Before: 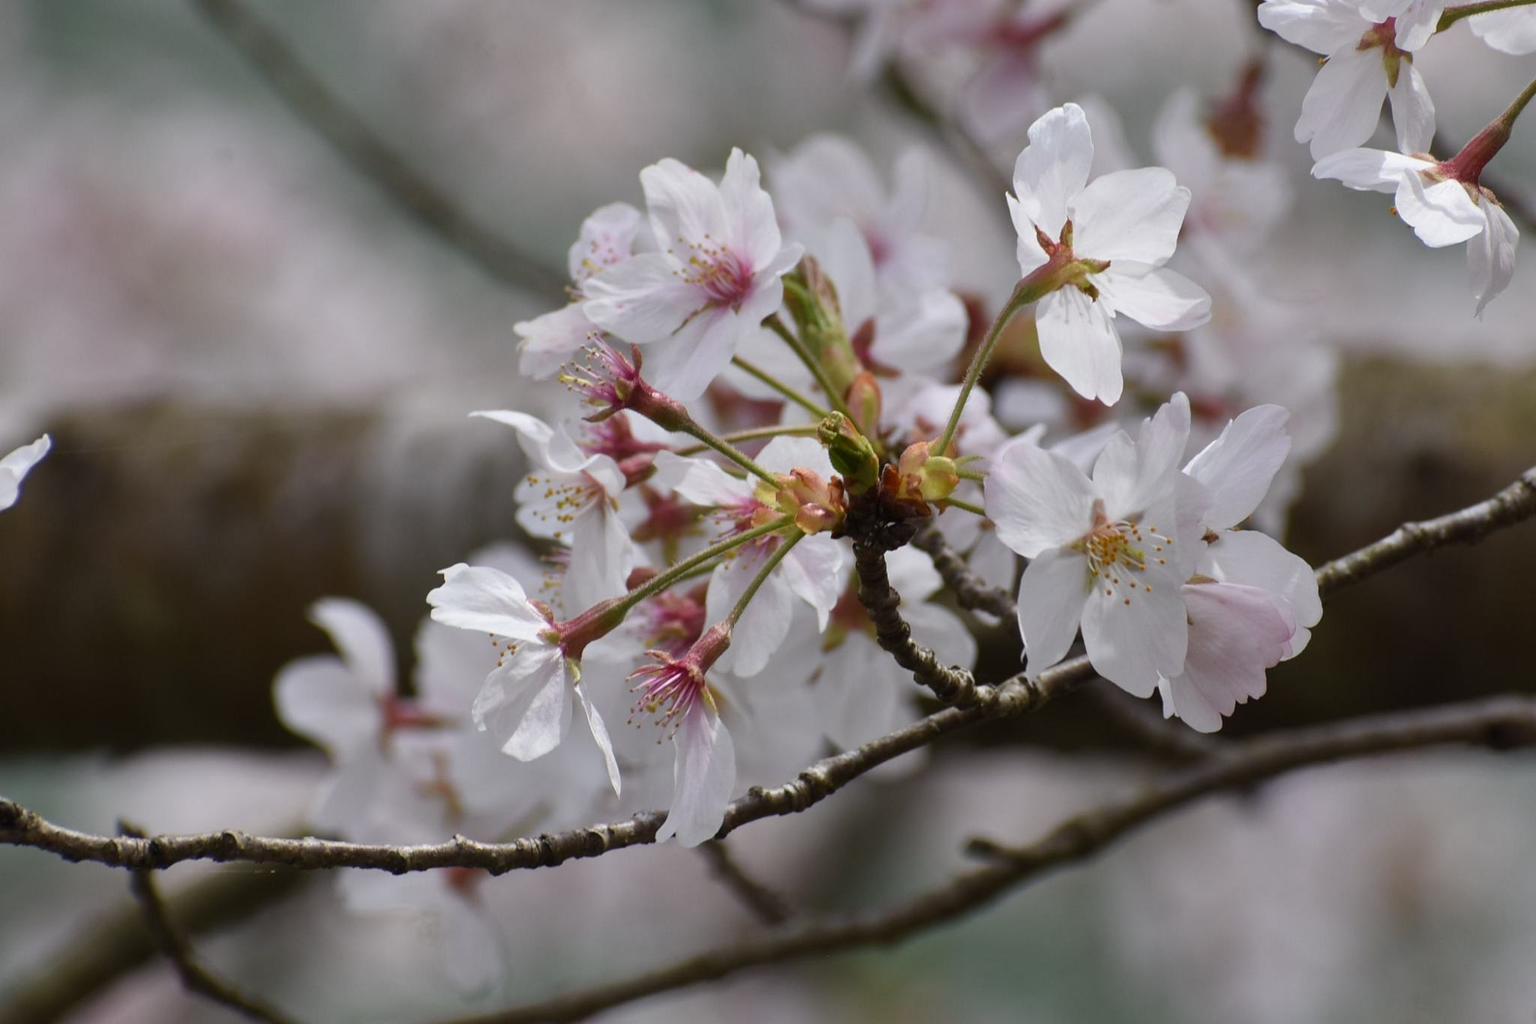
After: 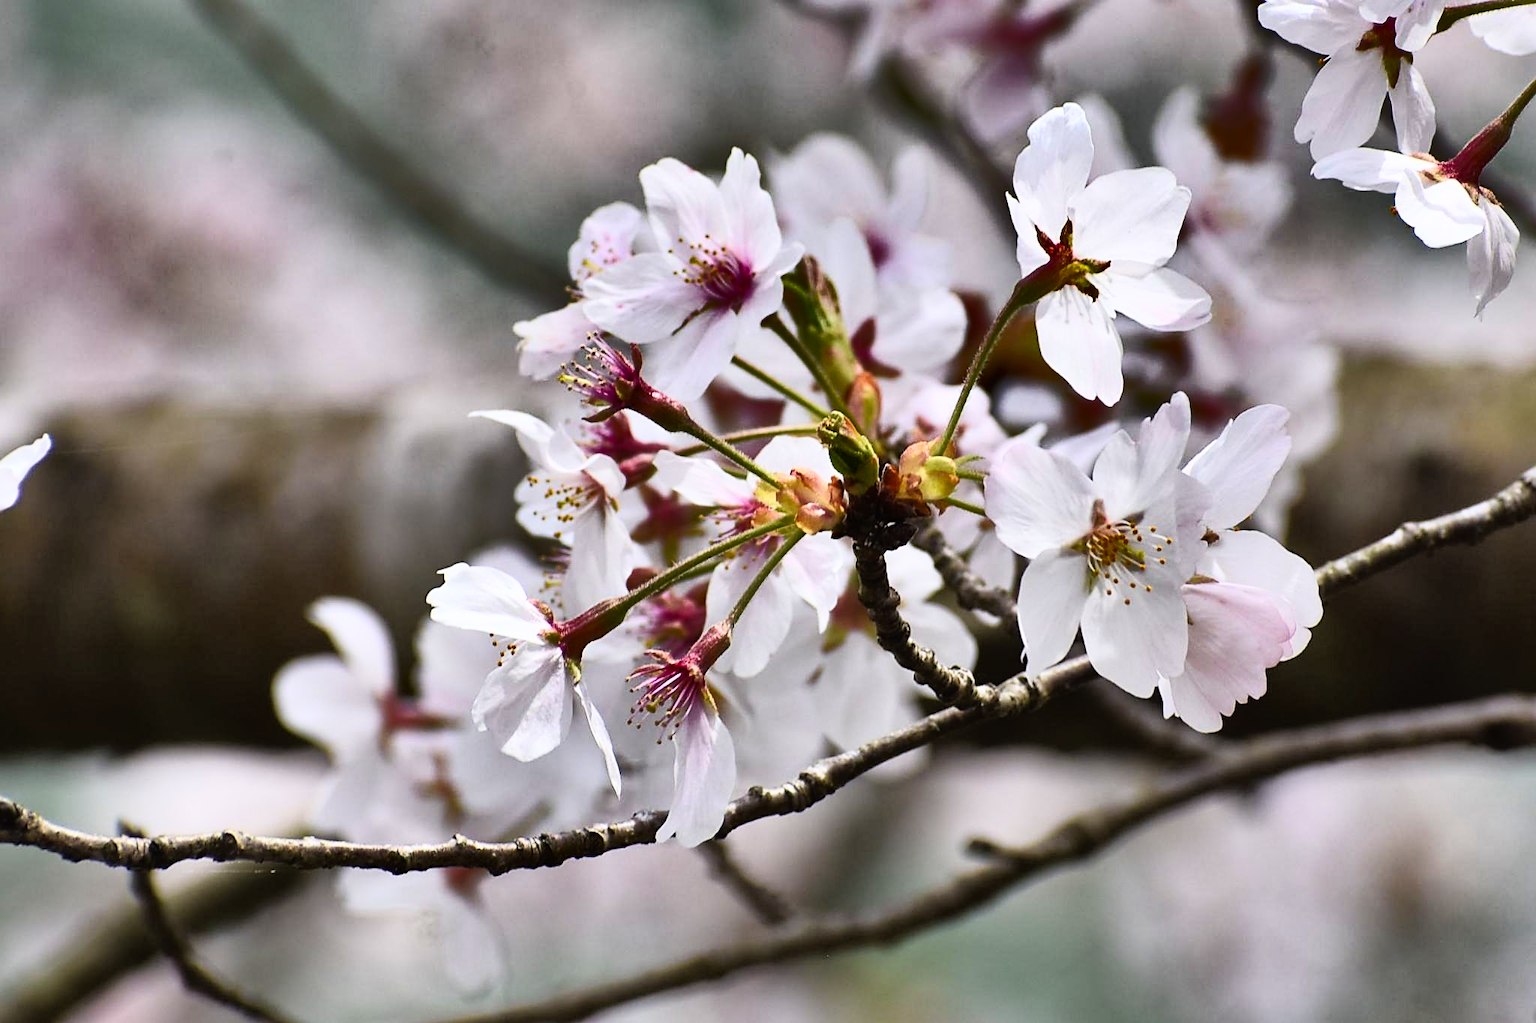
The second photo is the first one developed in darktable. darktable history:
base curve: curves: ch0 [(0, 0) (0.012, 0.01) (0.073, 0.168) (0.31, 0.711) (0.645, 0.957) (1, 1)]
shadows and highlights: shadows 20.87, highlights -81.34, soften with gaussian
sharpen: on, module defaults
